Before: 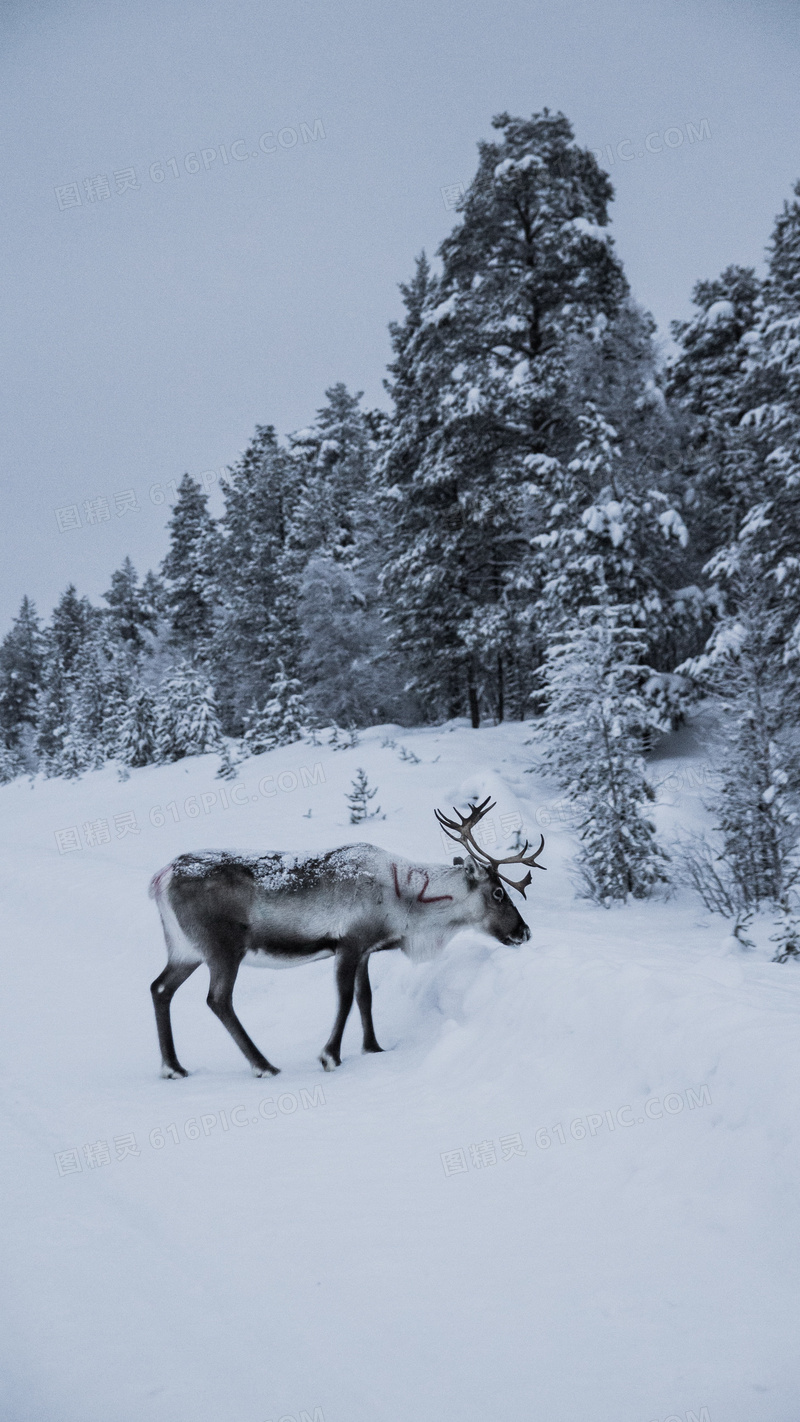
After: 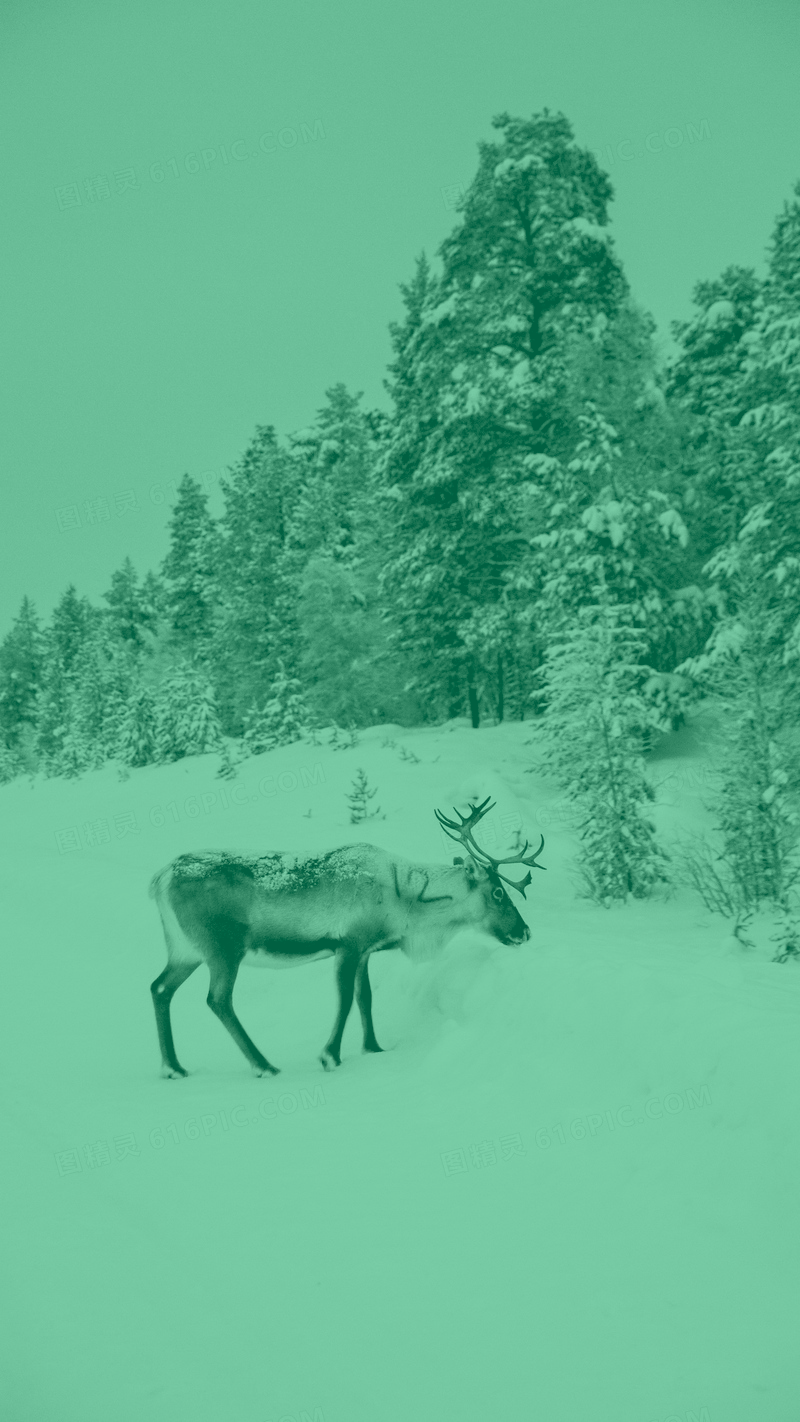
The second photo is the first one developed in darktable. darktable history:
colorize: hue 147.6°, saturation 65%, lightness 21.64%
color balance rgb: shadows lift › chroma 3%, shadows lift › hue 280.8°, power › hue 330°, highlights gain › chroma 3%, highlights gain › hue 75.6°, global offset › luminance -1%, perceptual saturation grading › global saturation 20%, perceptual saturation grading › highlights -25%, perceptual saturation grading › shadows 50%, global vibrance 20%
